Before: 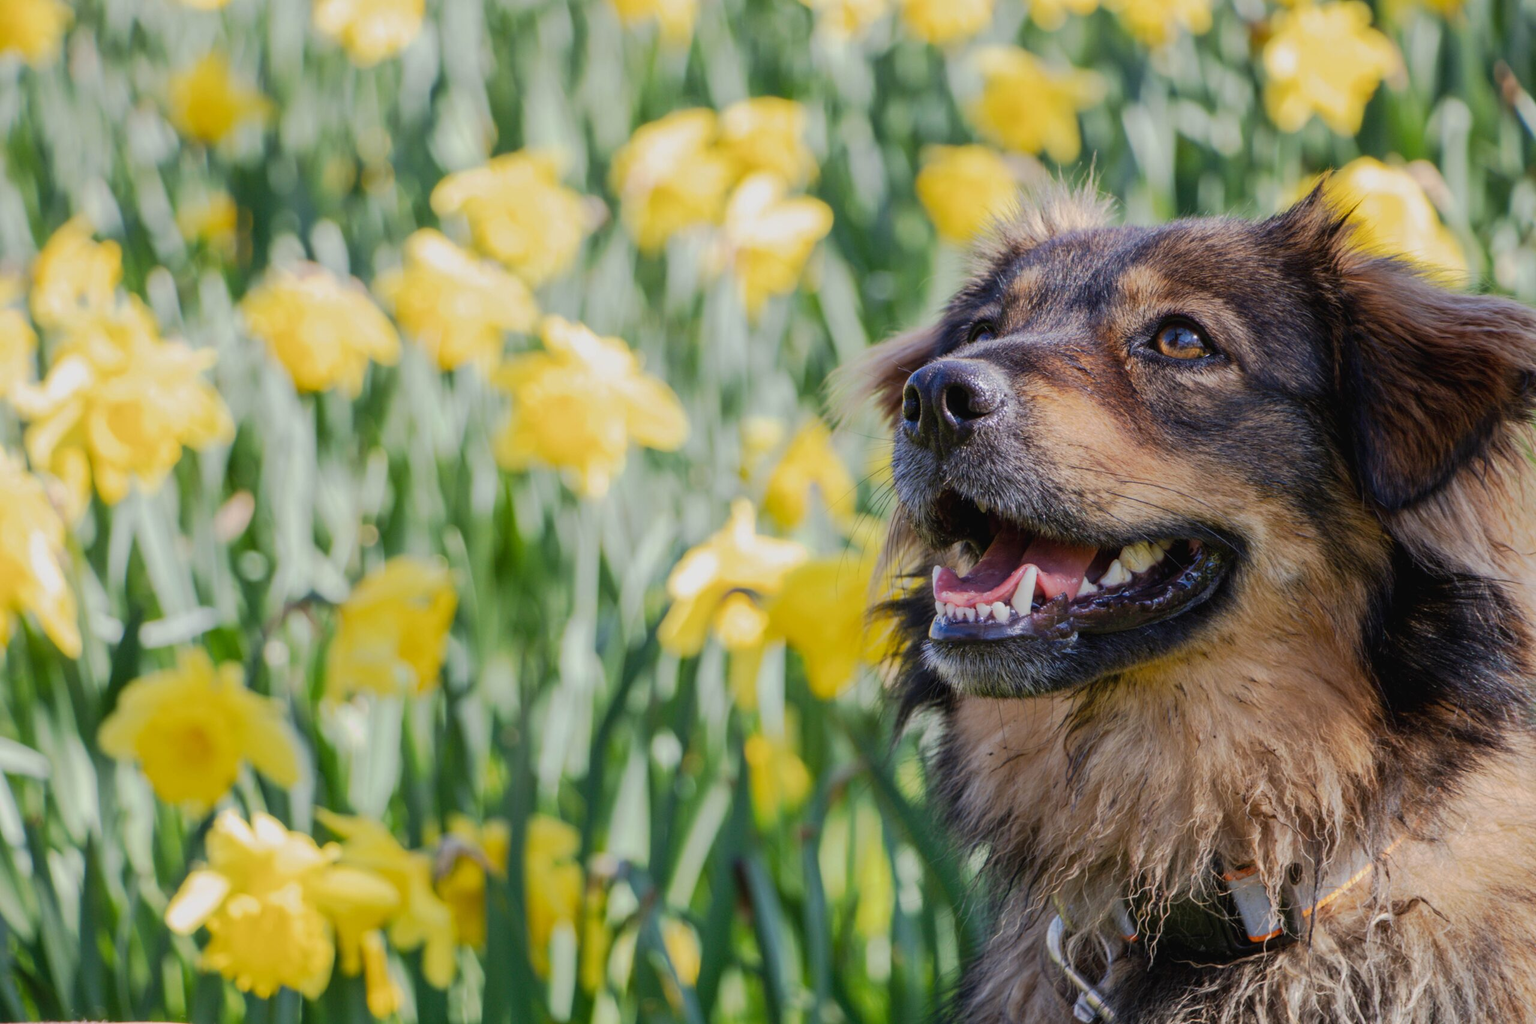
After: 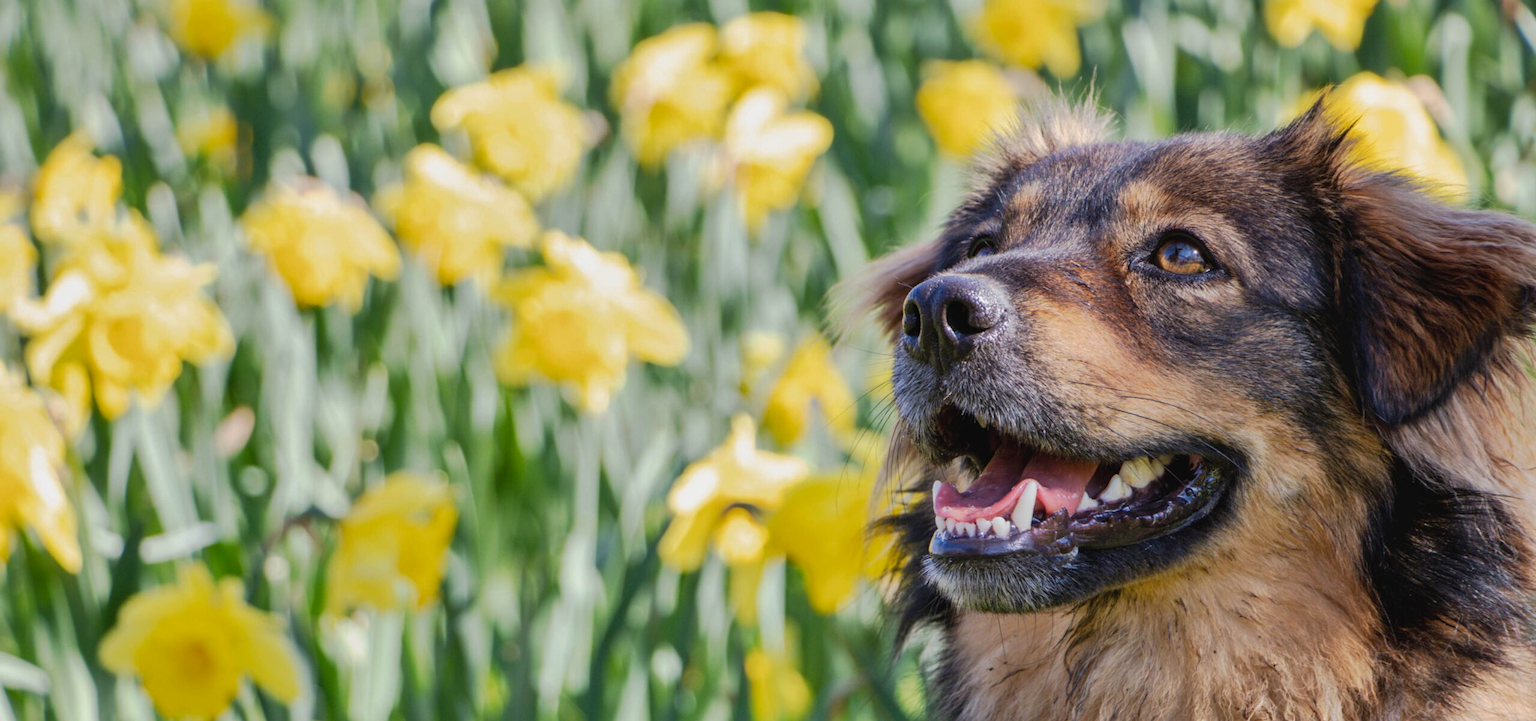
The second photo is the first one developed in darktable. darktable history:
shadows and highlights: low approximation 0.01, soften with gaussian
crop and rotate: top 8.332%, bottom 21.237%
exposure: exposure 0.203 EV, compensate highlight preservation false
